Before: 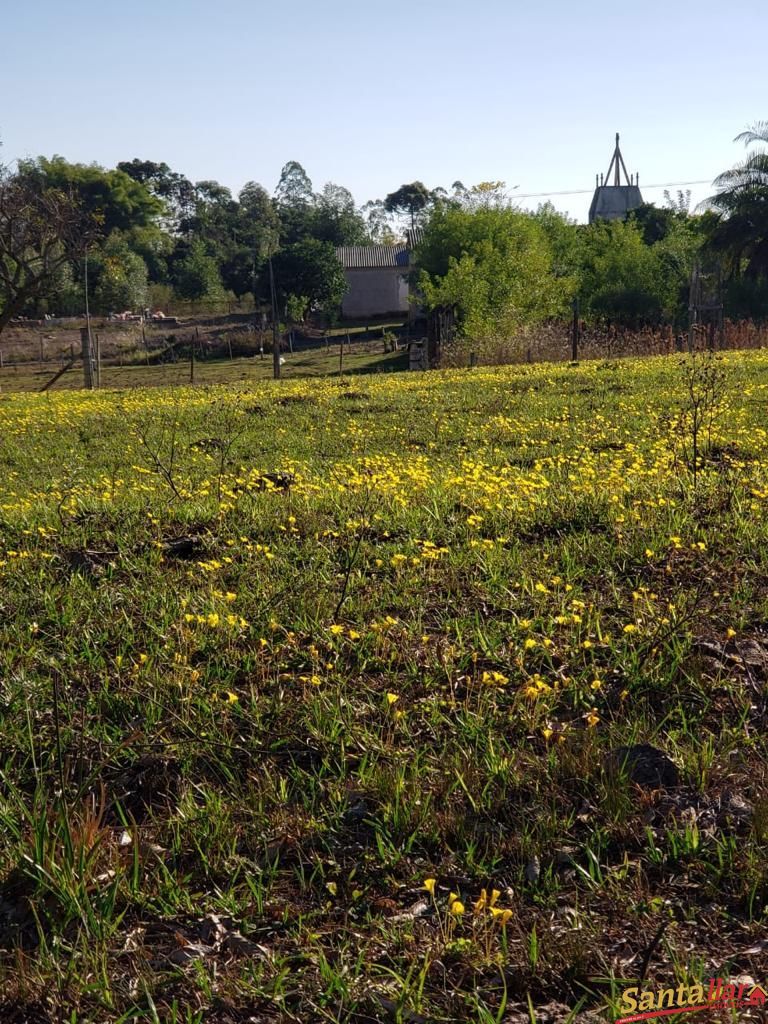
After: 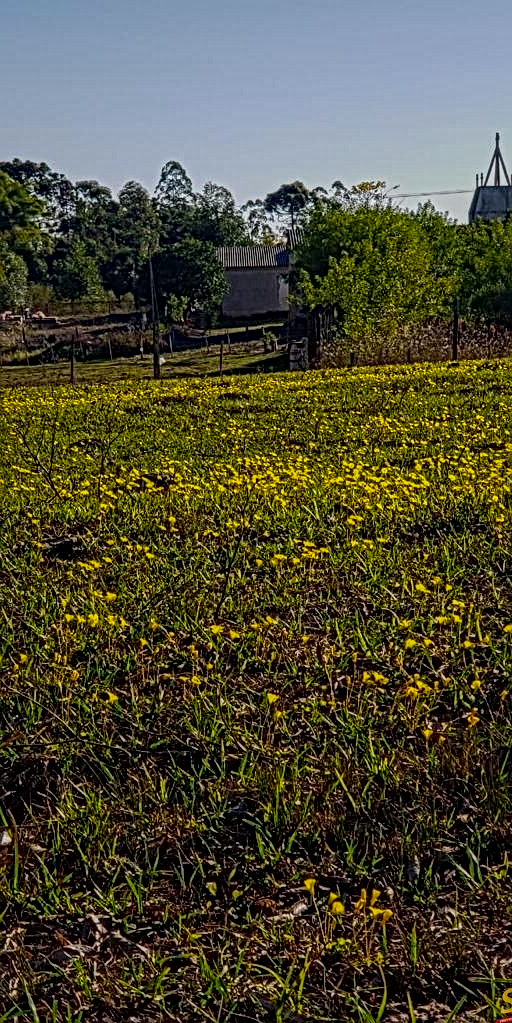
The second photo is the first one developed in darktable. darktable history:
local contrast: mode bilateral grid, contrast 20, coarseness 3, detail 300%, midtone range 0.2
color balance rgb: linear chroma grading › global chroma 15%, perceptual saturation grading › global saturation 30%
exposure: exposure -1 EV, compensate highlight preservation false
crop and rotate: left 15.754%, right 17.579%
